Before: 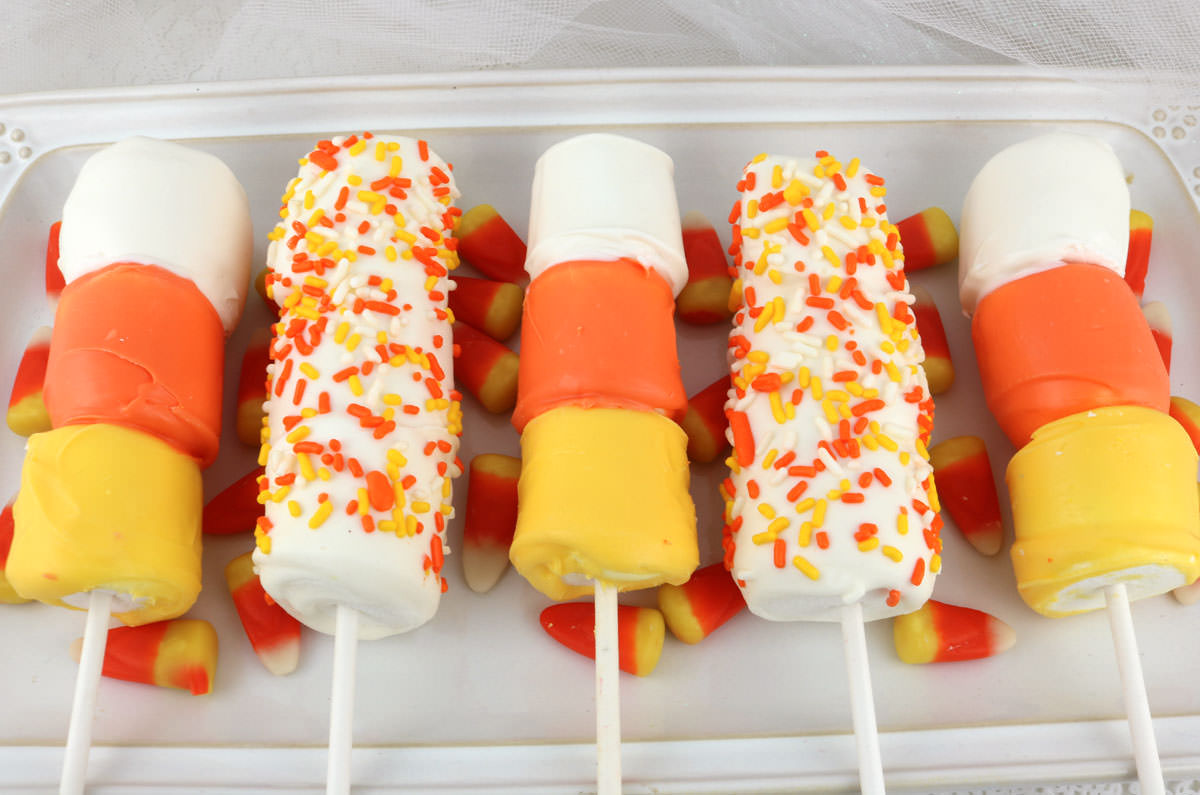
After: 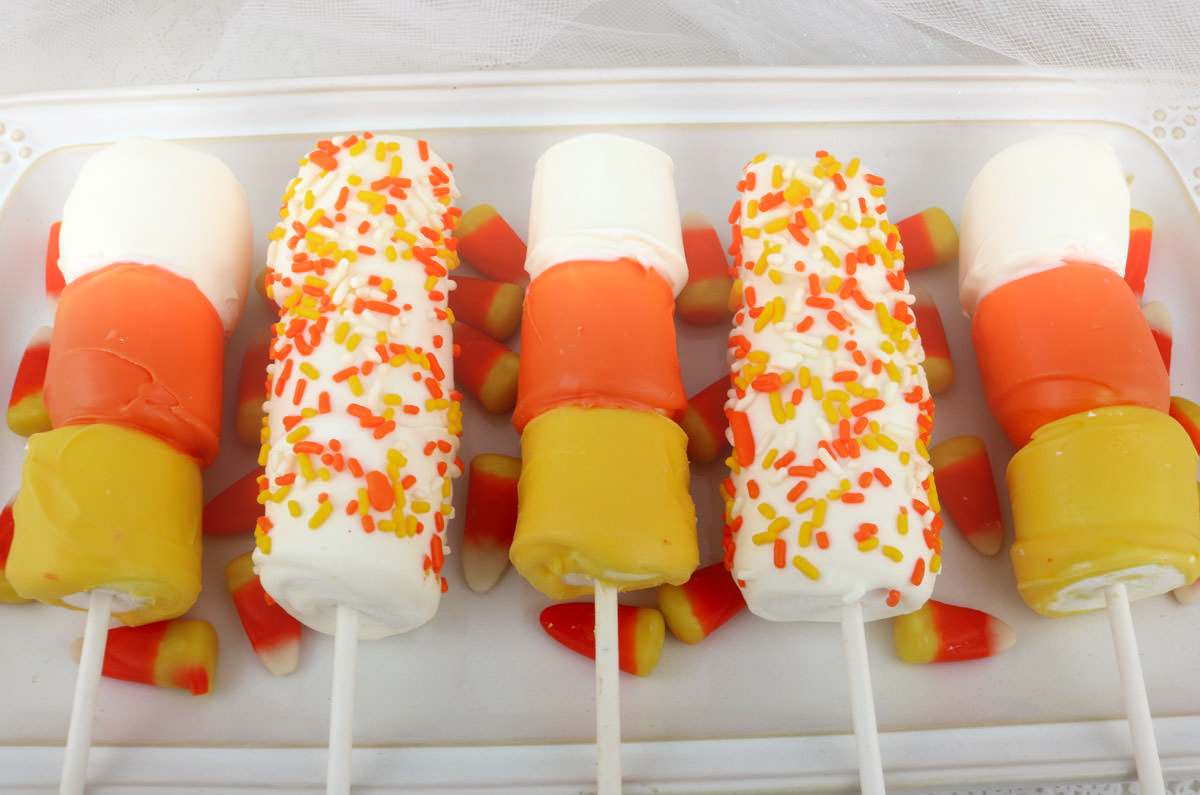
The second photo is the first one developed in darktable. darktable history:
bloom: size 16%, threshold 98%, strength 20%
color zones: curves: ch0 [(0, 0.444) (0.143, 0.442) (0.286, 0.441) (0.429, 0.441) (0.571, 0.441) (0.714, 0.441) (0.857, 0.442) (1, 0.444)]
graduated density: rotation -180°, offset 24.95
